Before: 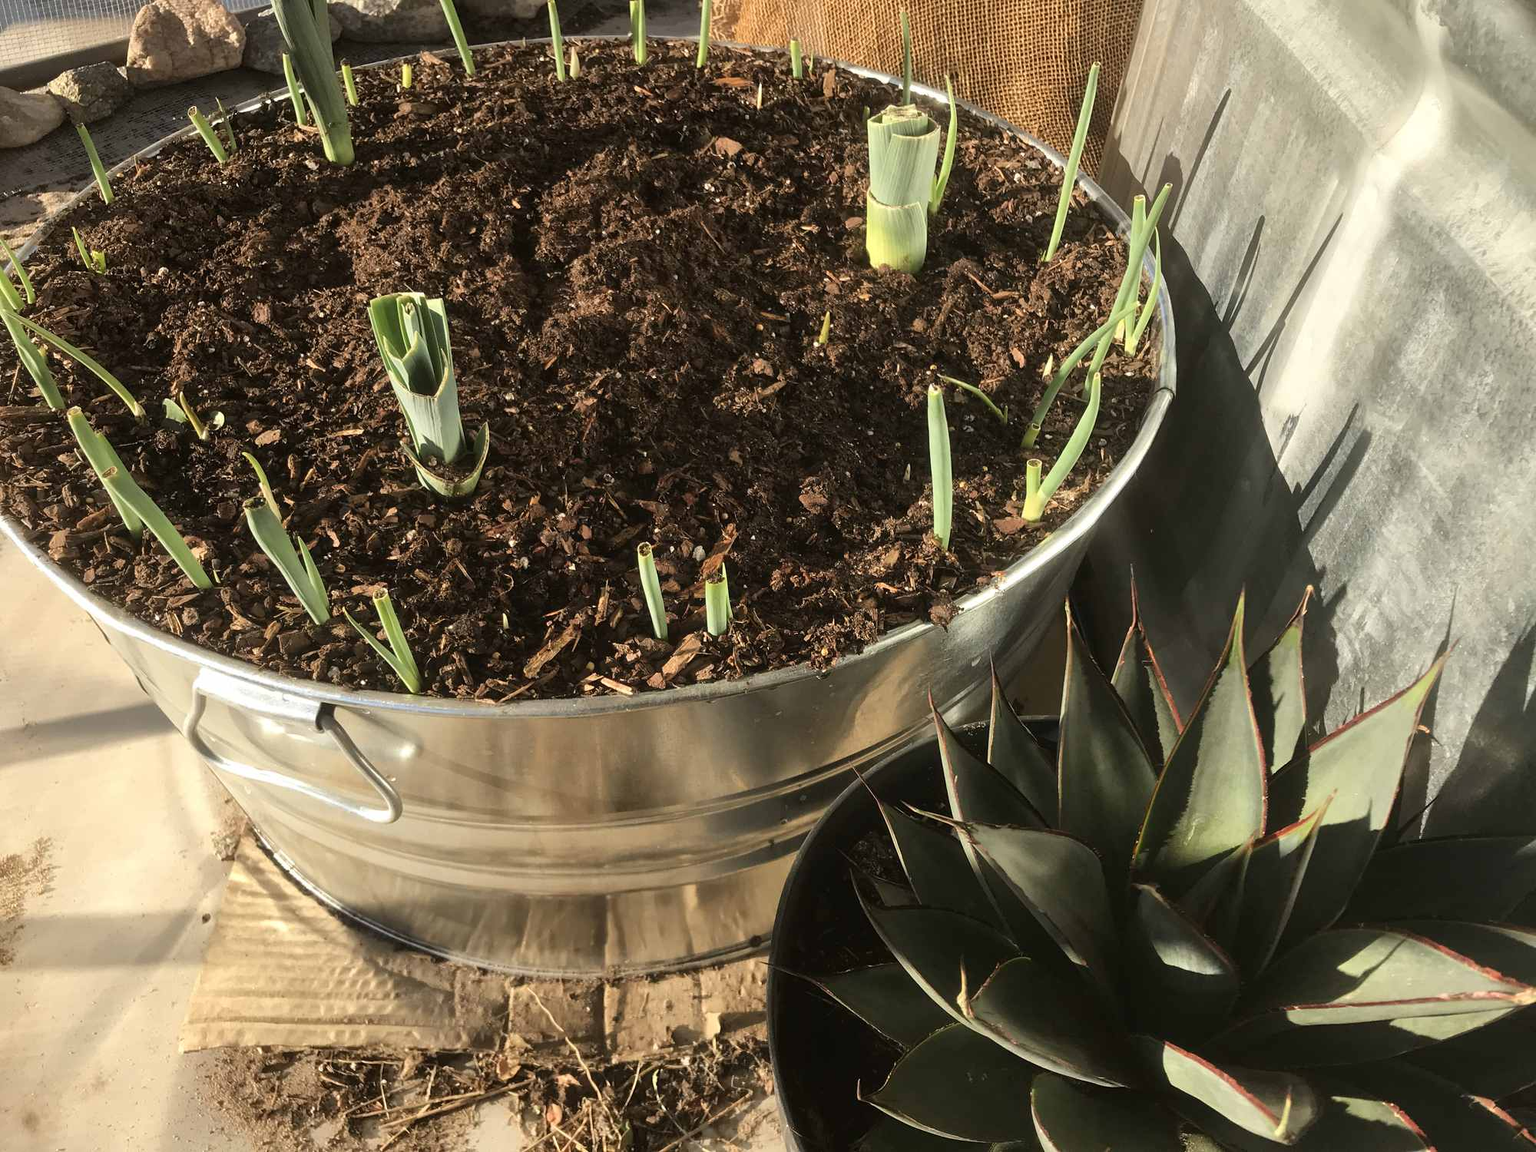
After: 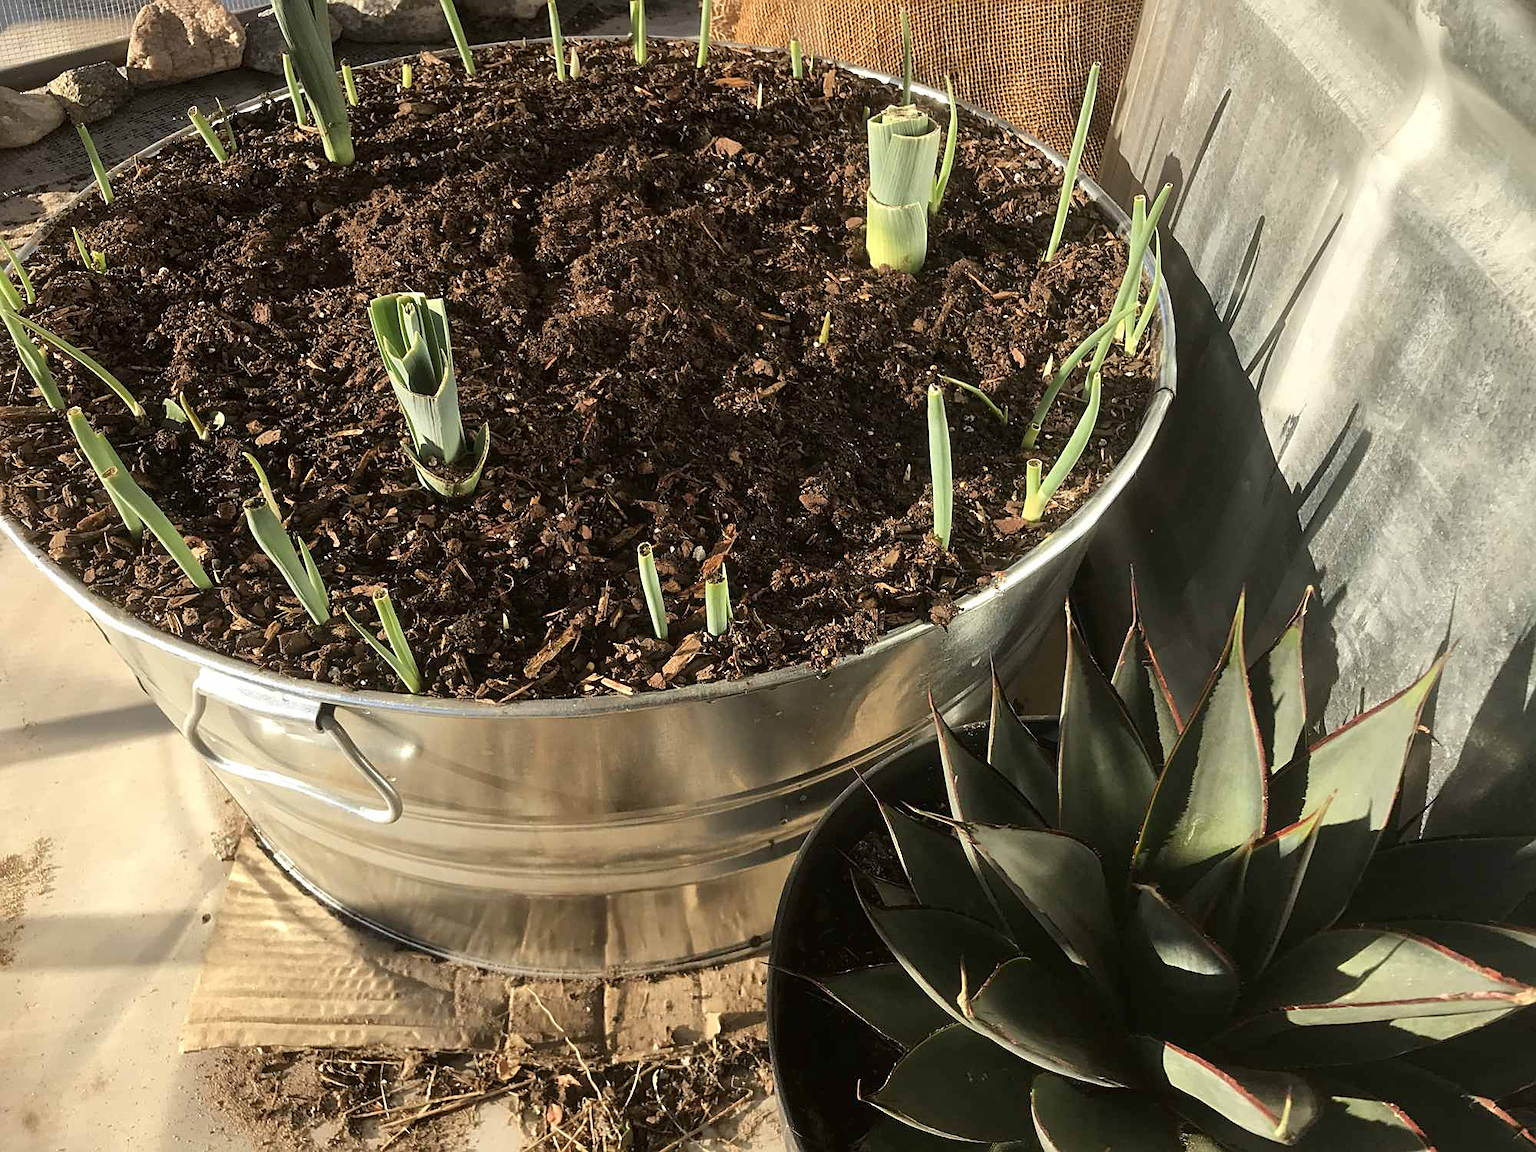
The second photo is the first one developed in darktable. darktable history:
sharpen: on, module defaults
exposure: black level correction 0.001, compensate highlight preservation false
